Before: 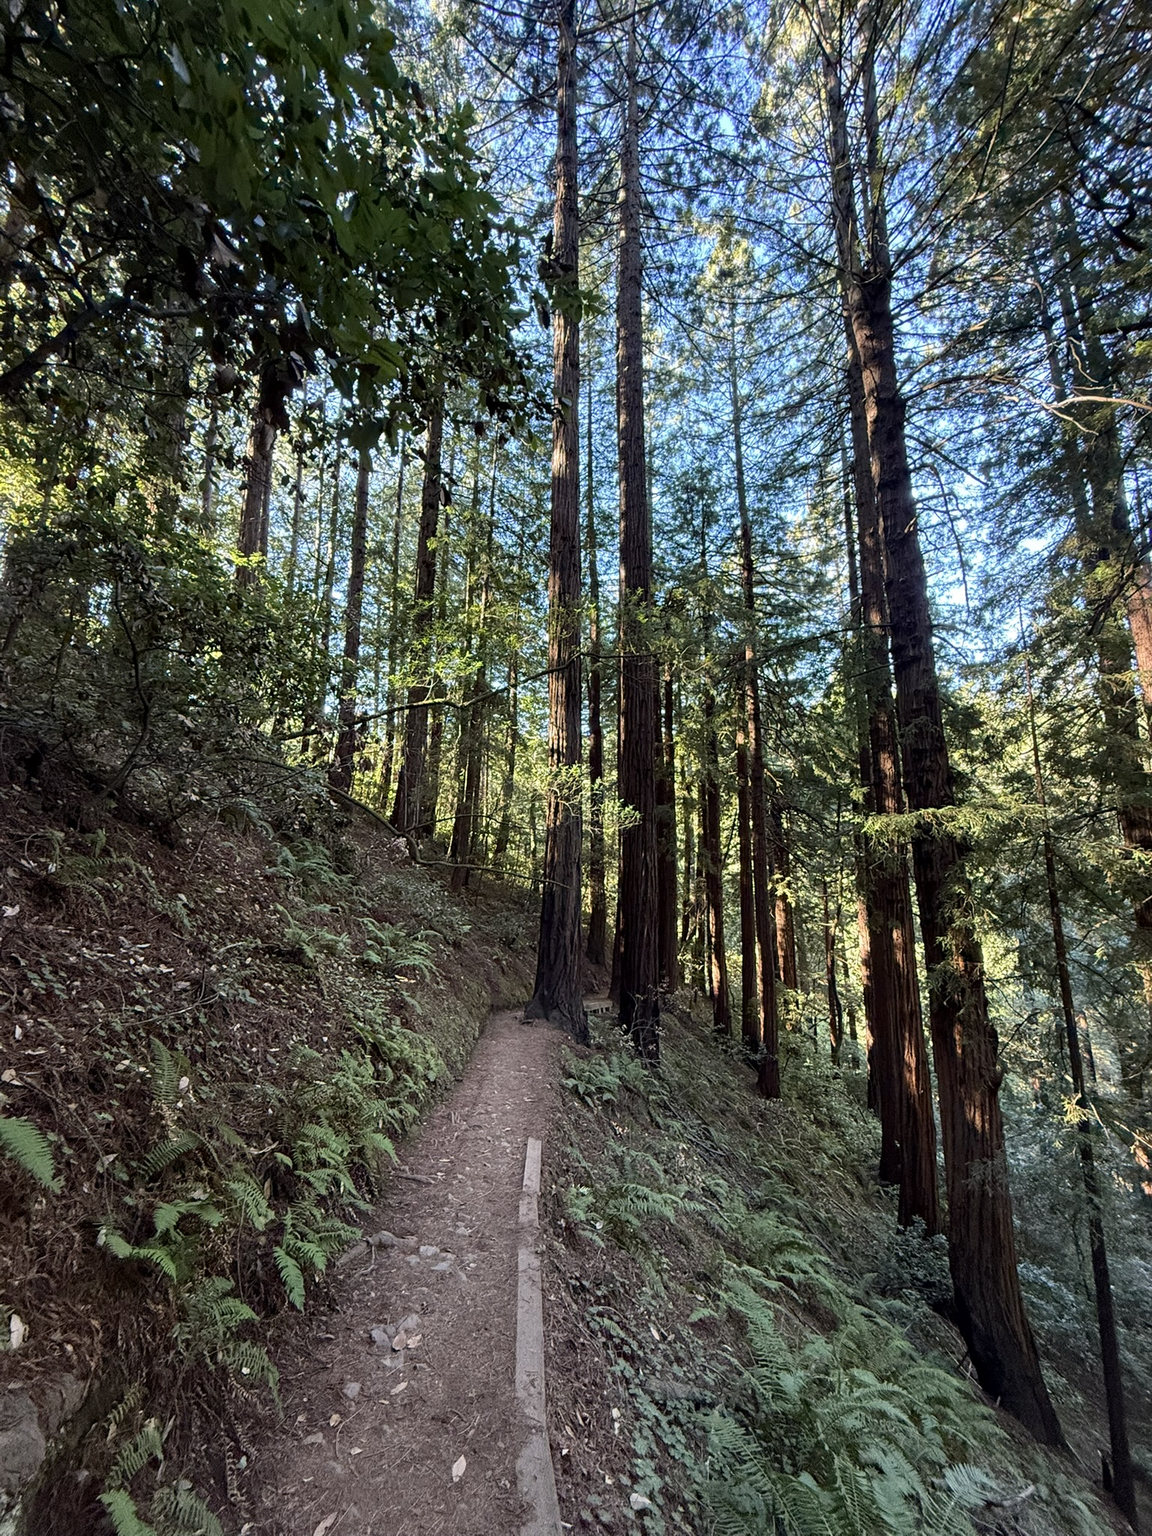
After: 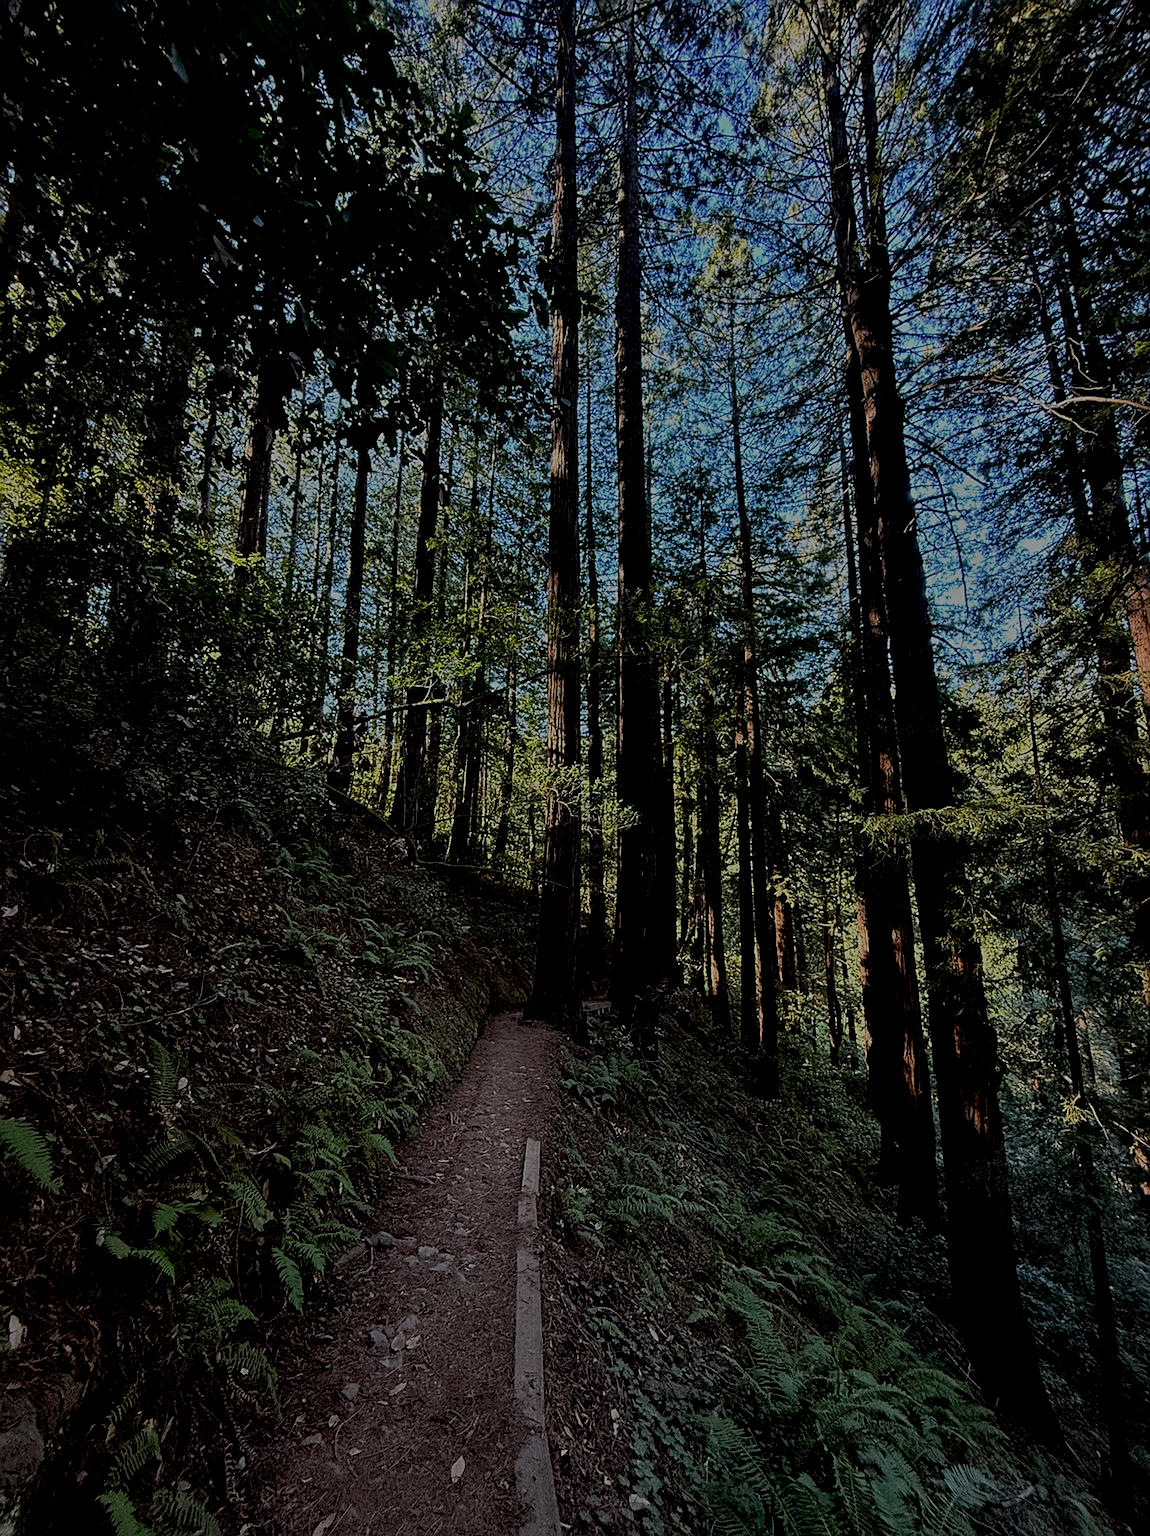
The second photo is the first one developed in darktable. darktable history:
sharpen: on, module defaults
tone equalizer: -8 EV -1.96 EV, -7 EV -1.98 EV, -6 EV -1.98 EV, -5 EV -1.98 EV, -4 EV -1.97 EV, -3 EV -1.97 EV, -2 EV -1.99 EV, -1 EV -1.61 EV, +0 EV -2 EV
crop: left 0.158%
exposure: black level correction 0.048, exposure 0.013 EV, compensate highlight preservation false
